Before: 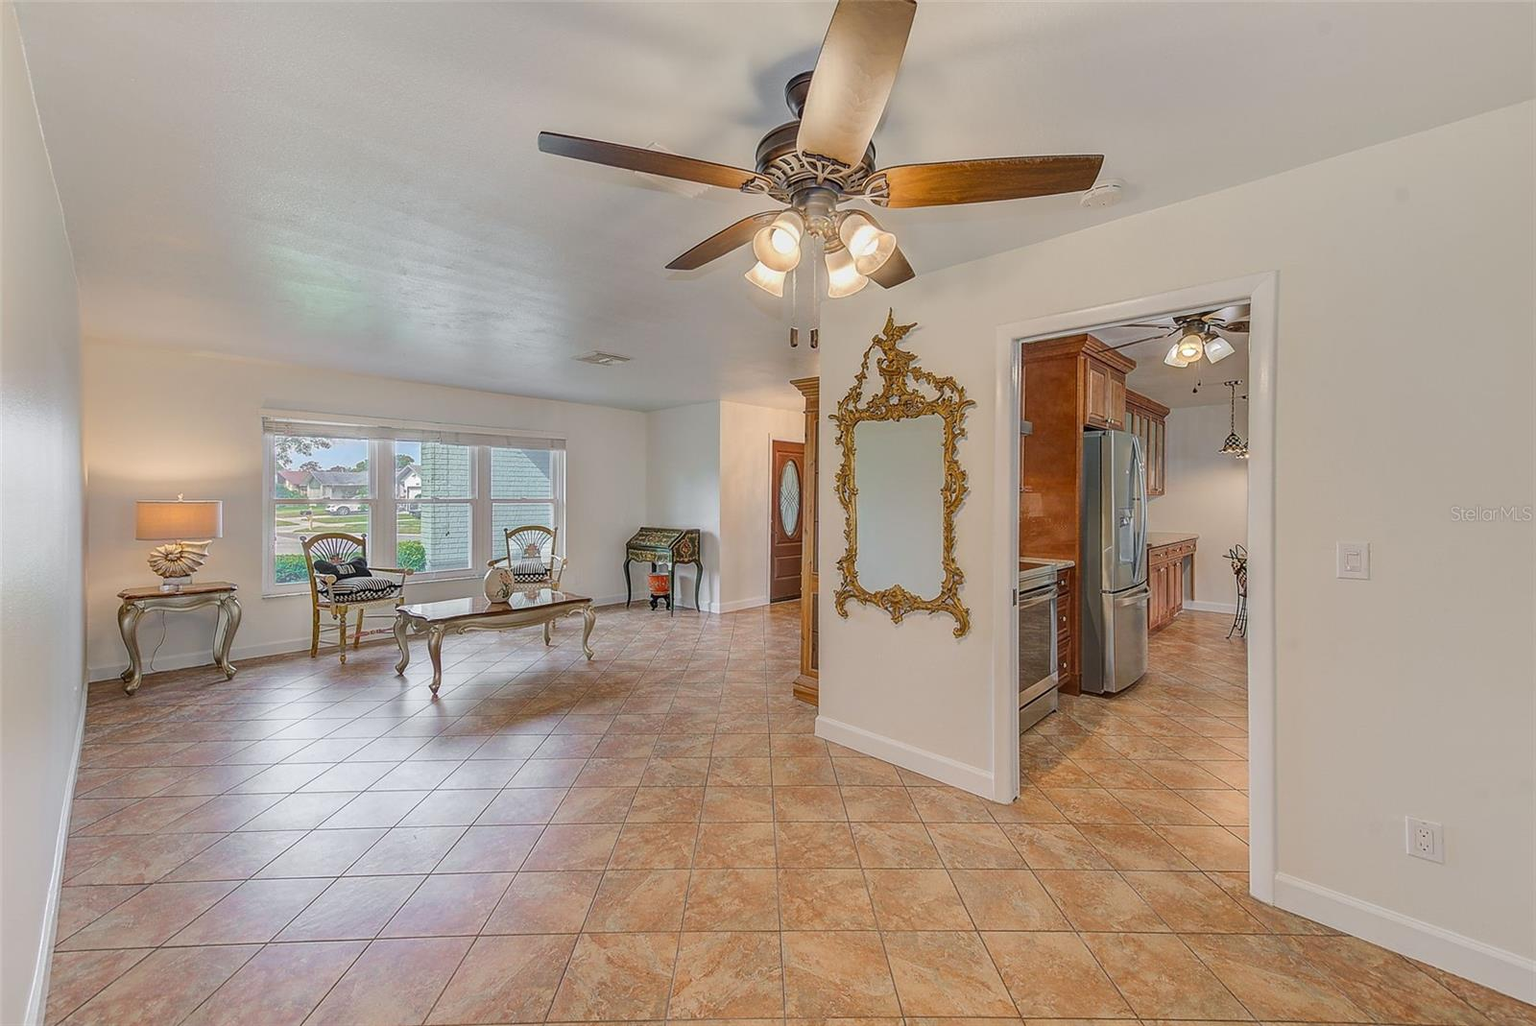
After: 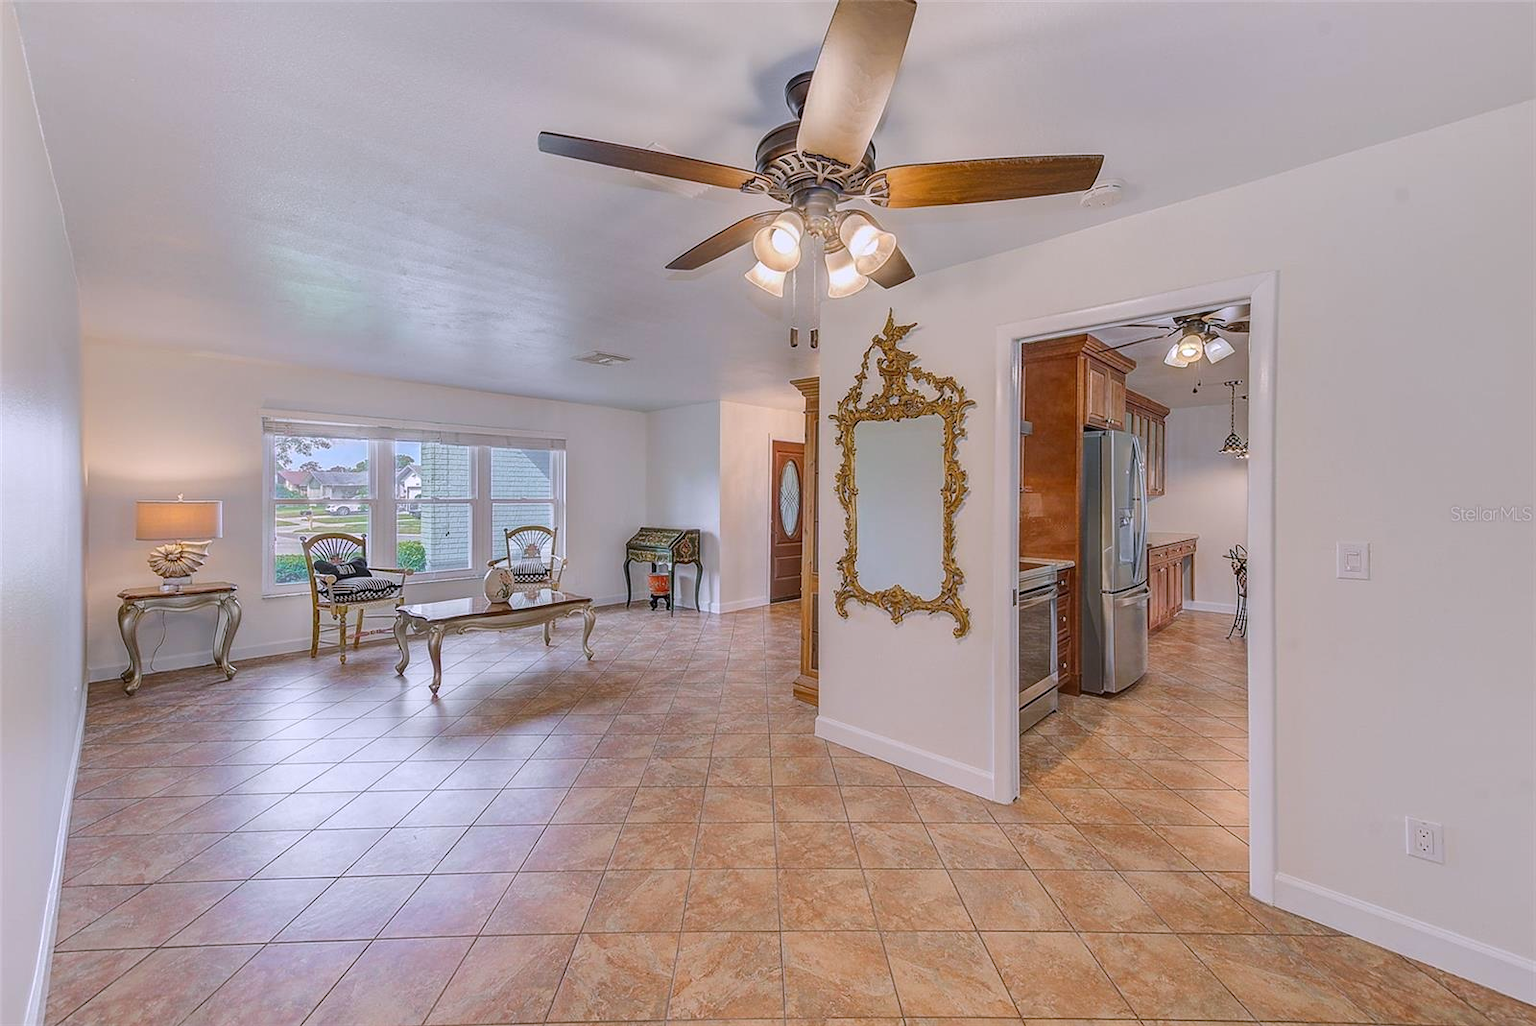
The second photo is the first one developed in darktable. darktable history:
white balance: red 1.004, blue 1.096
color balance: contrast -0.5%
